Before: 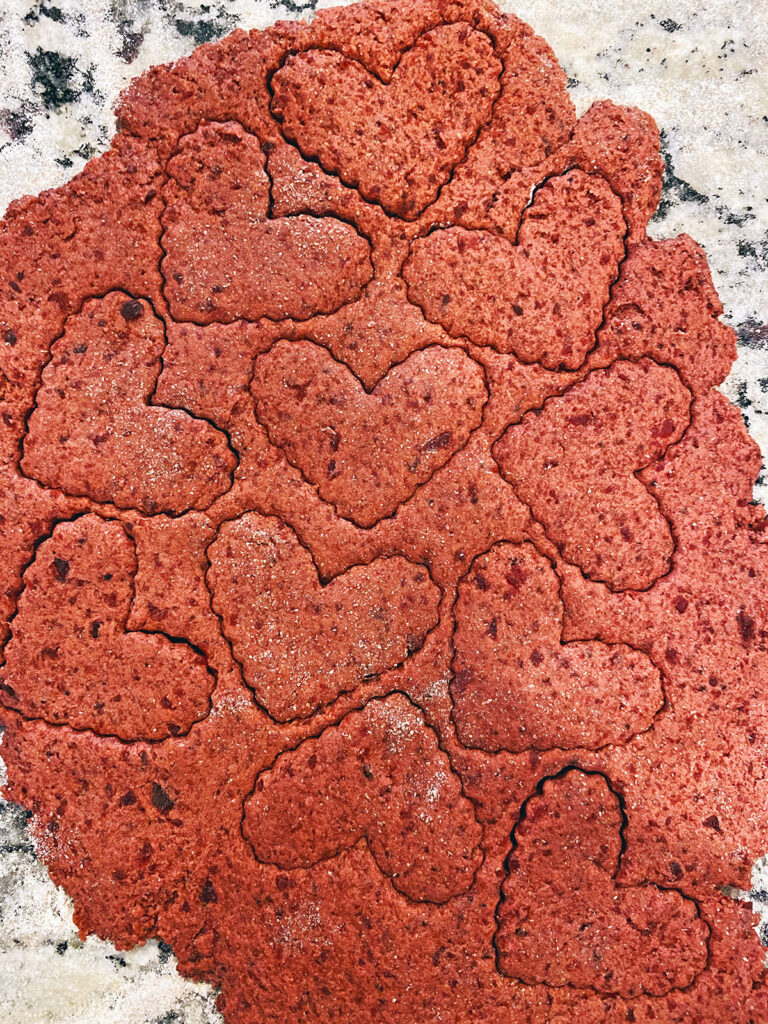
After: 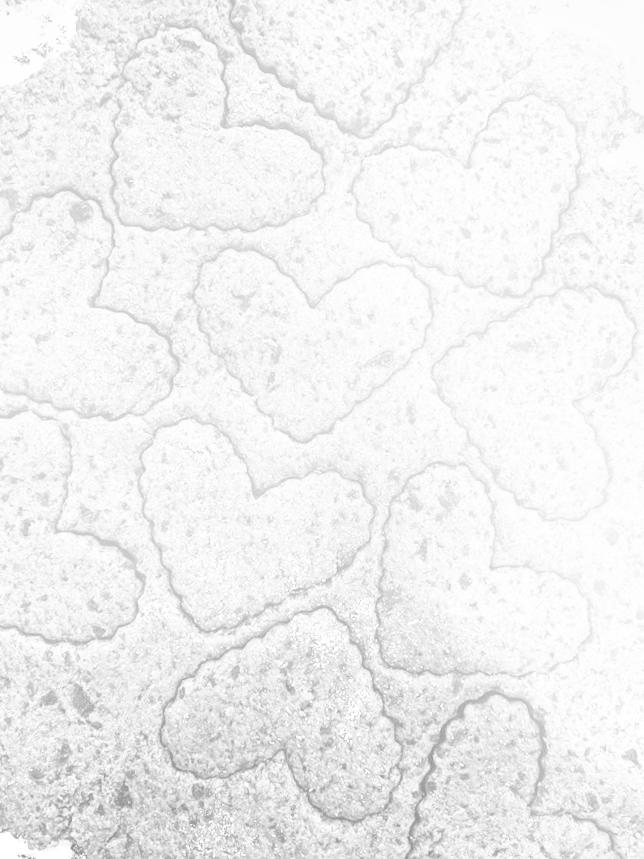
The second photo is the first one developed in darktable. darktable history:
exposure: black level correction 0, exposure 0.7 EV, compensate exposure bias true, compensate highlight preservation false
contrast brightness saturation: contrast 0.39, brightness 0.53
color correction: highlights a* 2.75, highlights b* 5, shadows a* -2.04, shadows b* -4.84, saturation 0.8
color balance: mode lift, gamma, gain (sRGB), lift [1.04, 1, 1, 0.97], gamma [1.01, 1, 1, 0.97], gain [0.96, 1, 1, 0.97]
bloom: on, module defaults
crop and rotate: angle -3.27°, left 5.211%, top 5.211%, right 4.607%, bottom 4.607%
local contrast: detail 130%
monochrome: a 32, b 64, size 2.3
